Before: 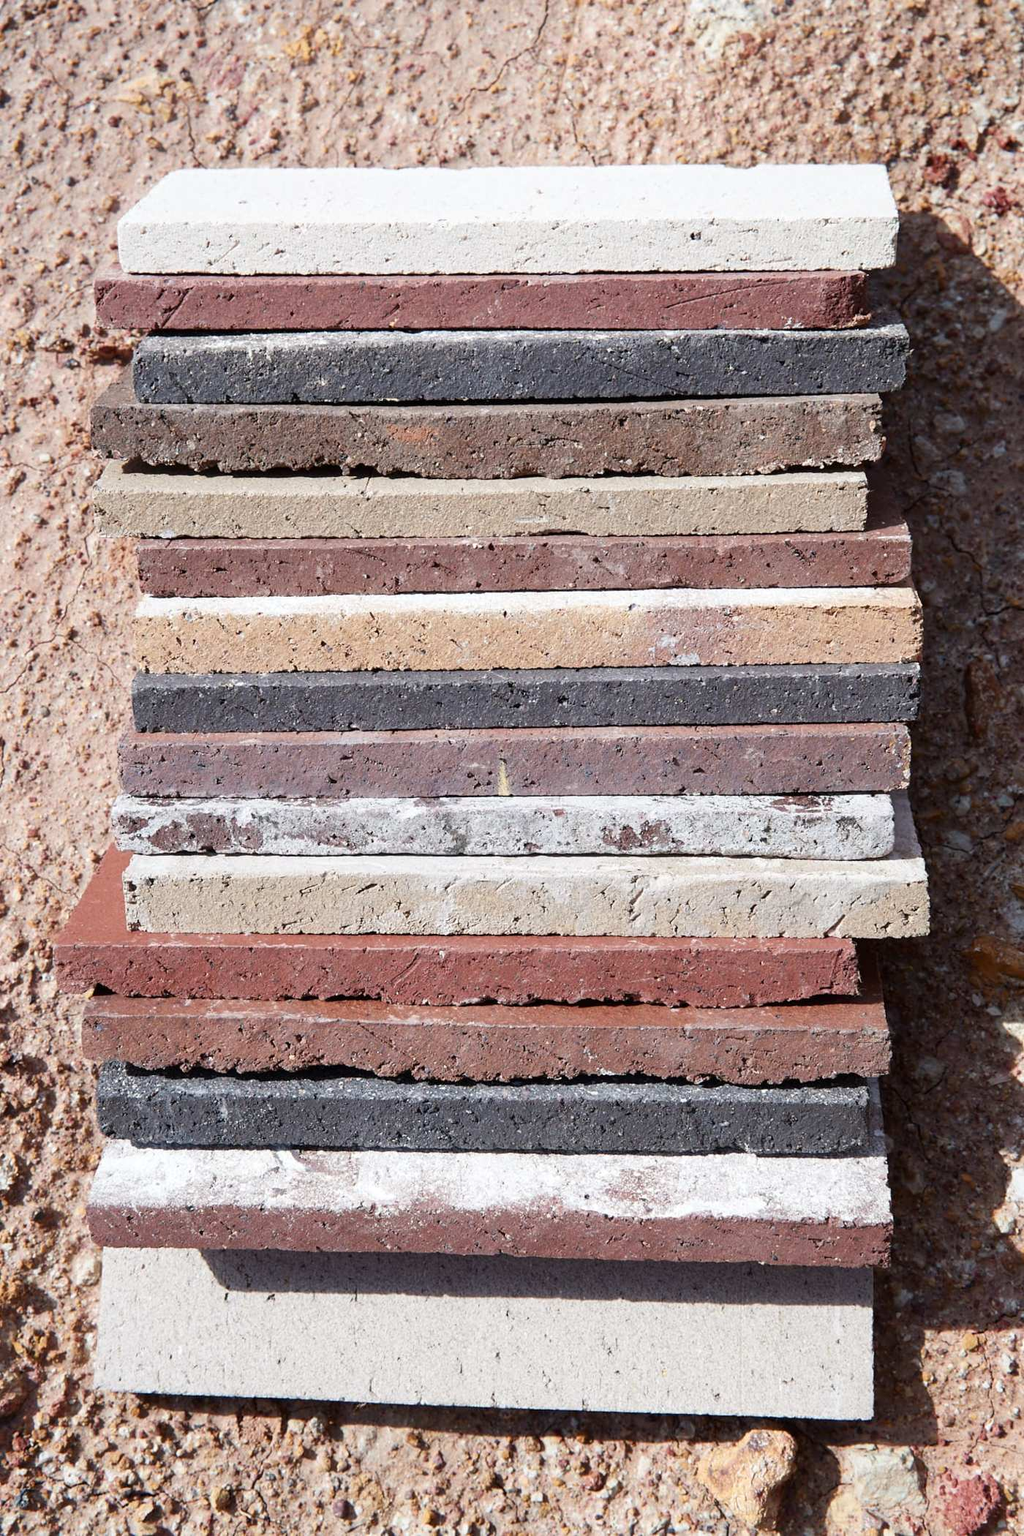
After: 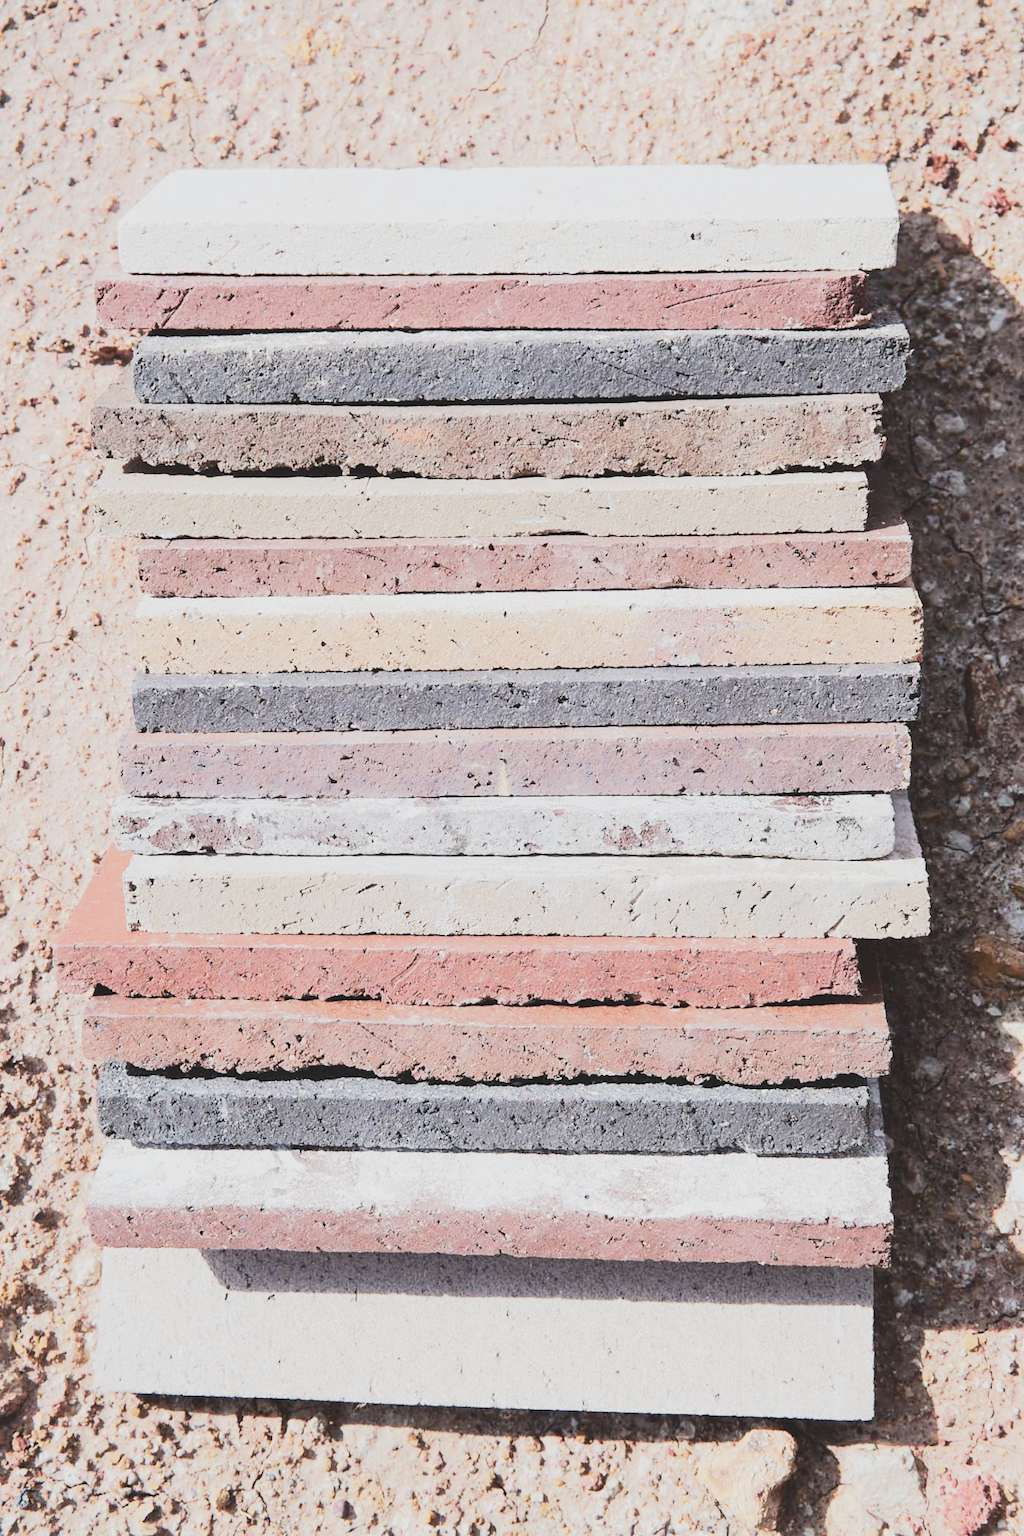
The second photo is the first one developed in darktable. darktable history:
contrast brightness saturation: contrast -0.256, saturation -0.44
tone equalizer: -7 EV 0.153 EV, -6 EV 0.616 EV, -5 EV 1.15 EV, -4 EV 1.35 EV, -3 EV 1.15 EV, -2 EV 0.6 EV, -1 EV 0.163 EV, edges refinement/feathering 500, mask exposure compensation -1.57 EV, preserve details no
tone curve: curves: ch0 [(0, 0.013) (0.104, 0.103) (0.258, 0.267) (0.448, 0.489) (0.709, 0.794) (0.895, 0.915) (0.994, 0.971)]; ch1 [(0, 0) (0.335, 0.298) (0.446, 0.416) (0.488, 0.488) (0.515, 0.504) (0.581, 0.615) (0.635, 0.661) (1, 1)]; ch2 [(0, 0) (0.314, 0.306) (0.436, 0.447) (0.502, 0.5) (0.538, 0.541) (0.568, 0.603) (0.641, 0.635) (0.717, 0.701) (1, 1)], preserve colors none
